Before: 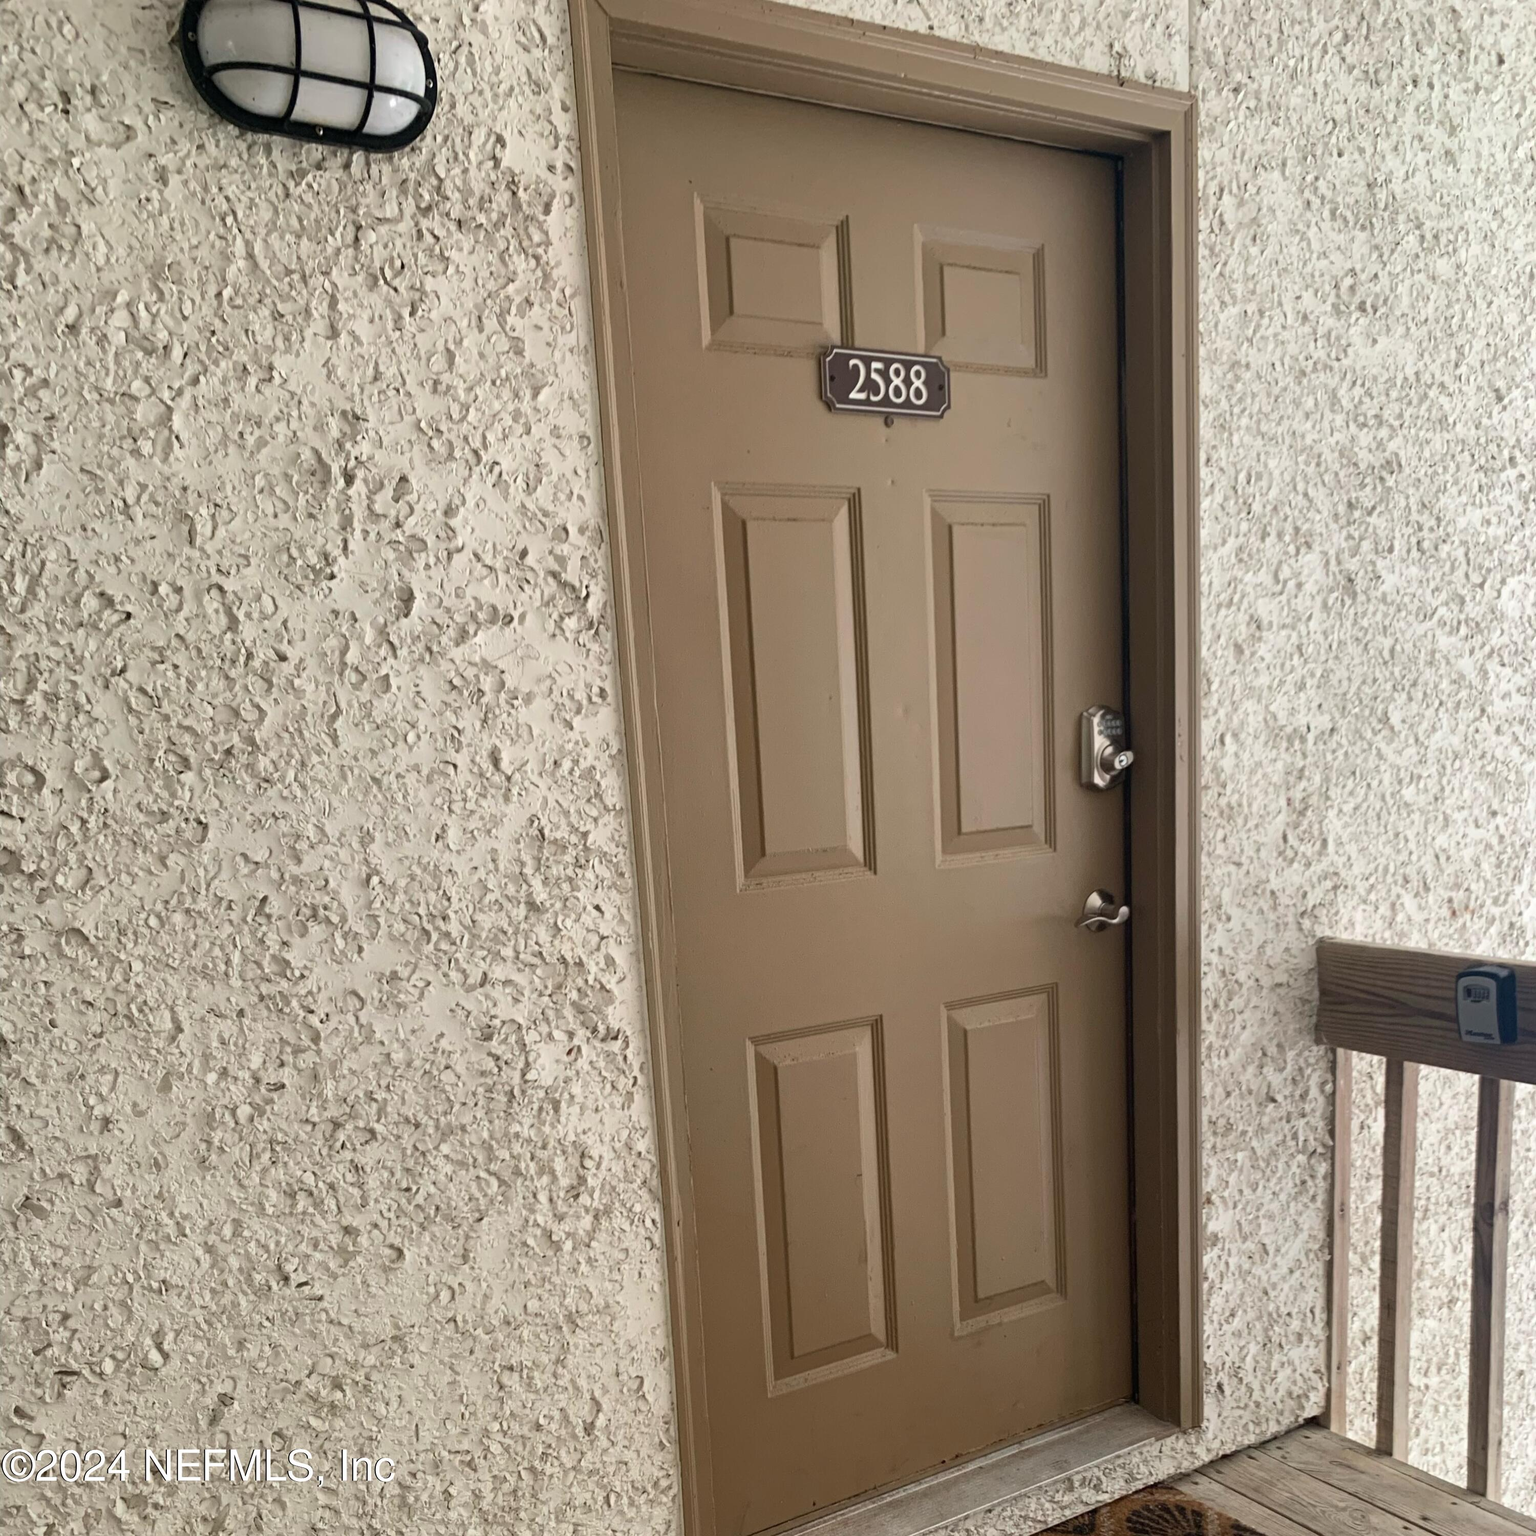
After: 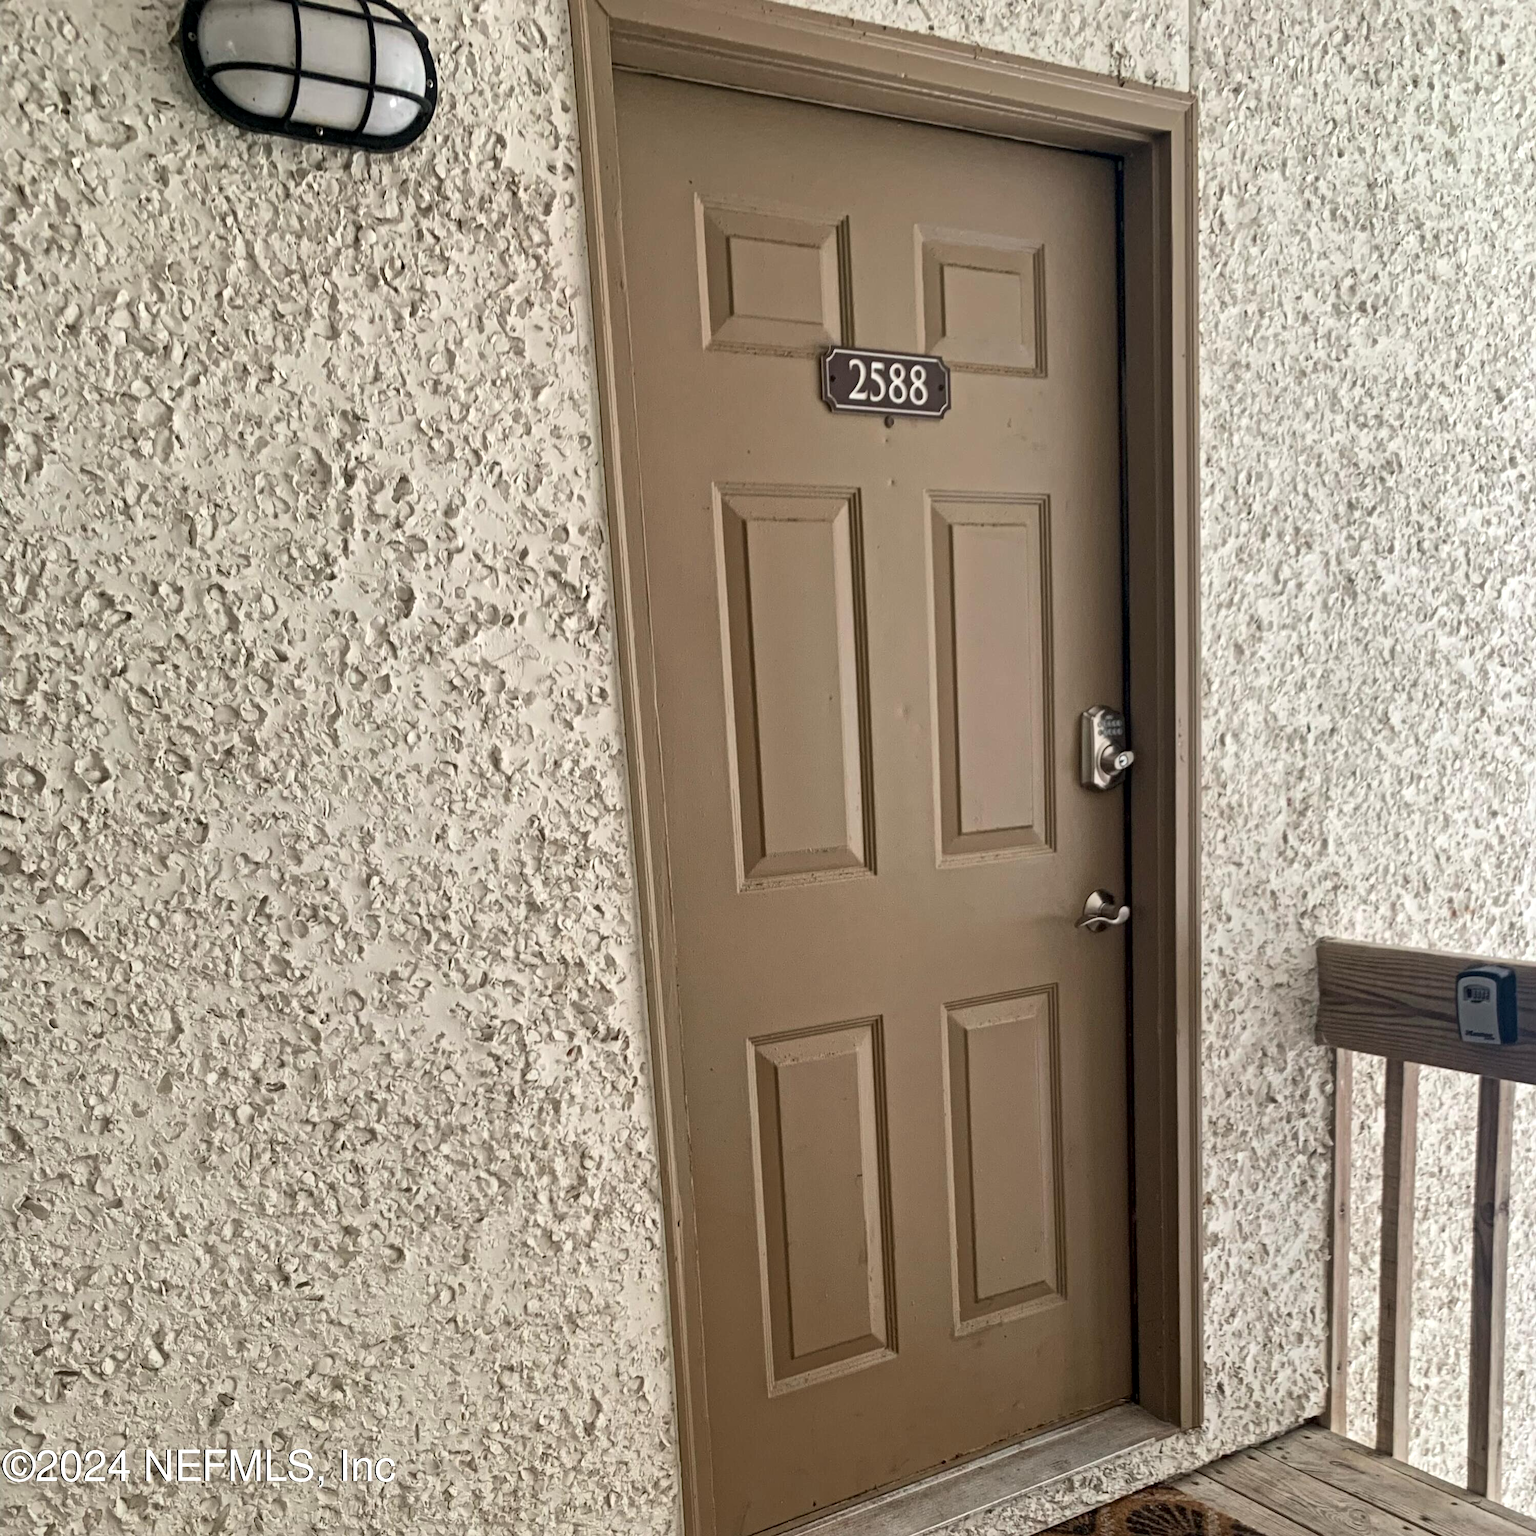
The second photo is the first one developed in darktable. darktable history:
local contrast: mode bilateral grid, contrast 21, coarseness 20, detail 150%, midtone range 0.2
